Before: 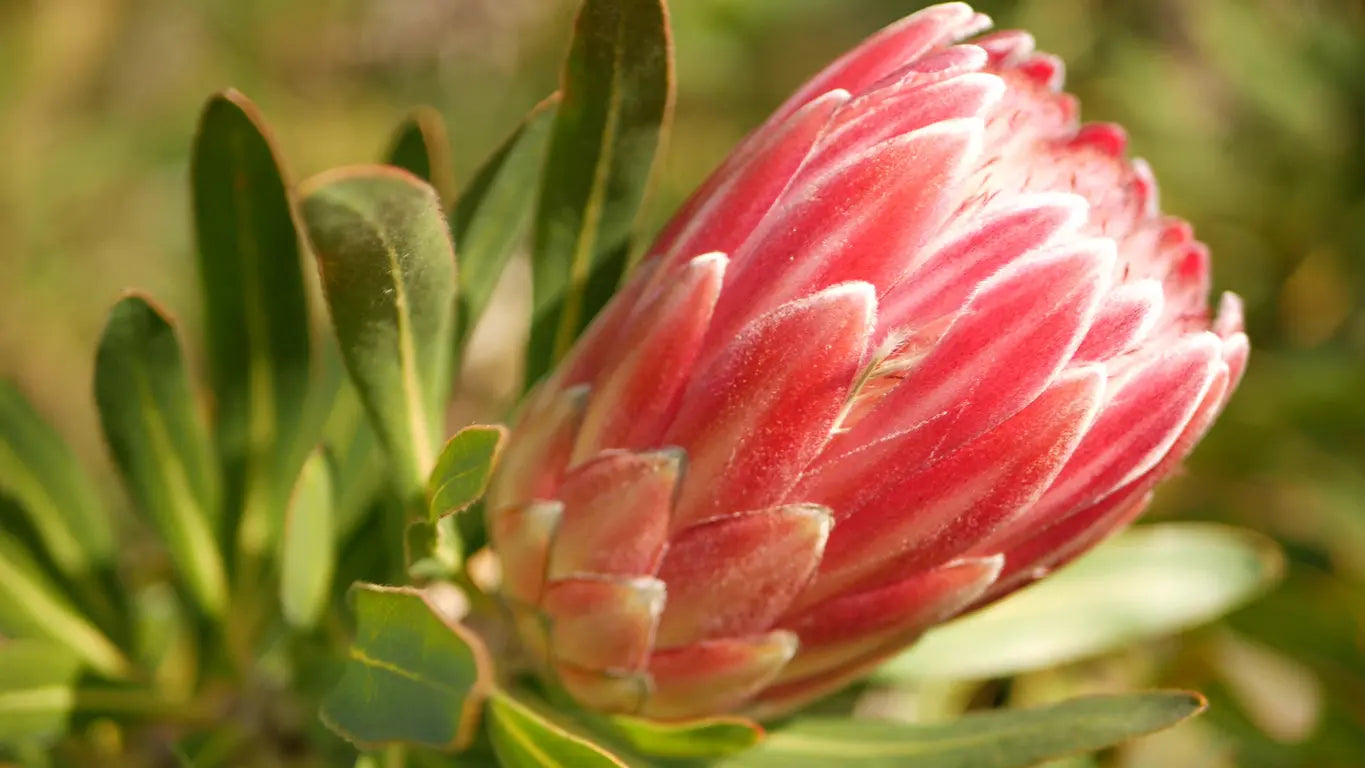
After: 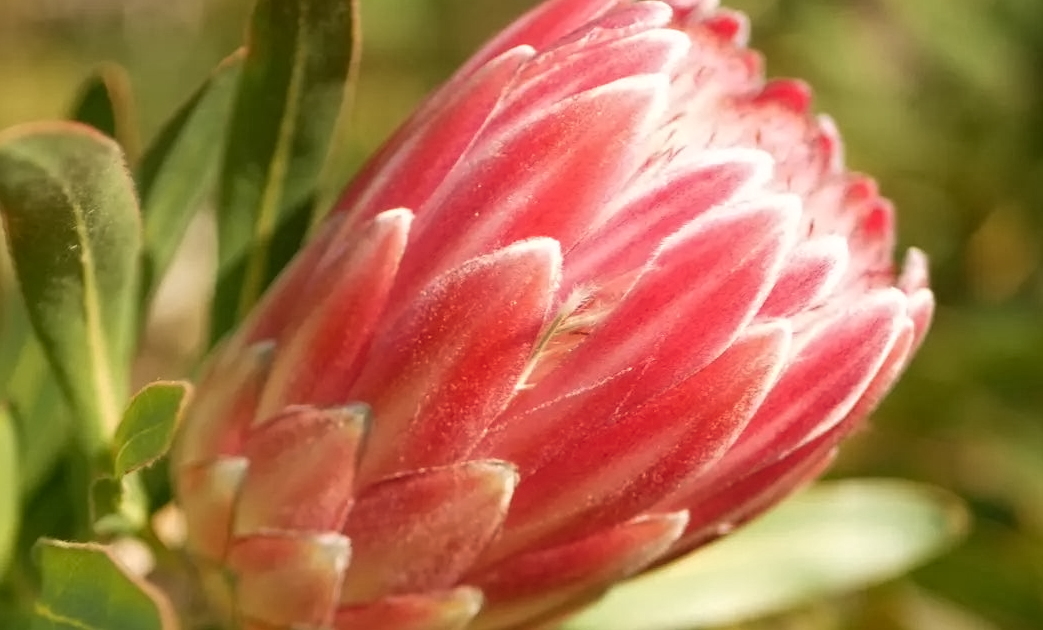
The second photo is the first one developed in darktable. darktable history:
contrast equalizer: y [[0.5 ×6], [0.5 ×6], [0.5 ×6], [0 ×6], [0, 0.039, 0.251, 0.29, 0.293, 0.292]]
crop: left 23.095%, top 5.827%, bottom 11.854%
